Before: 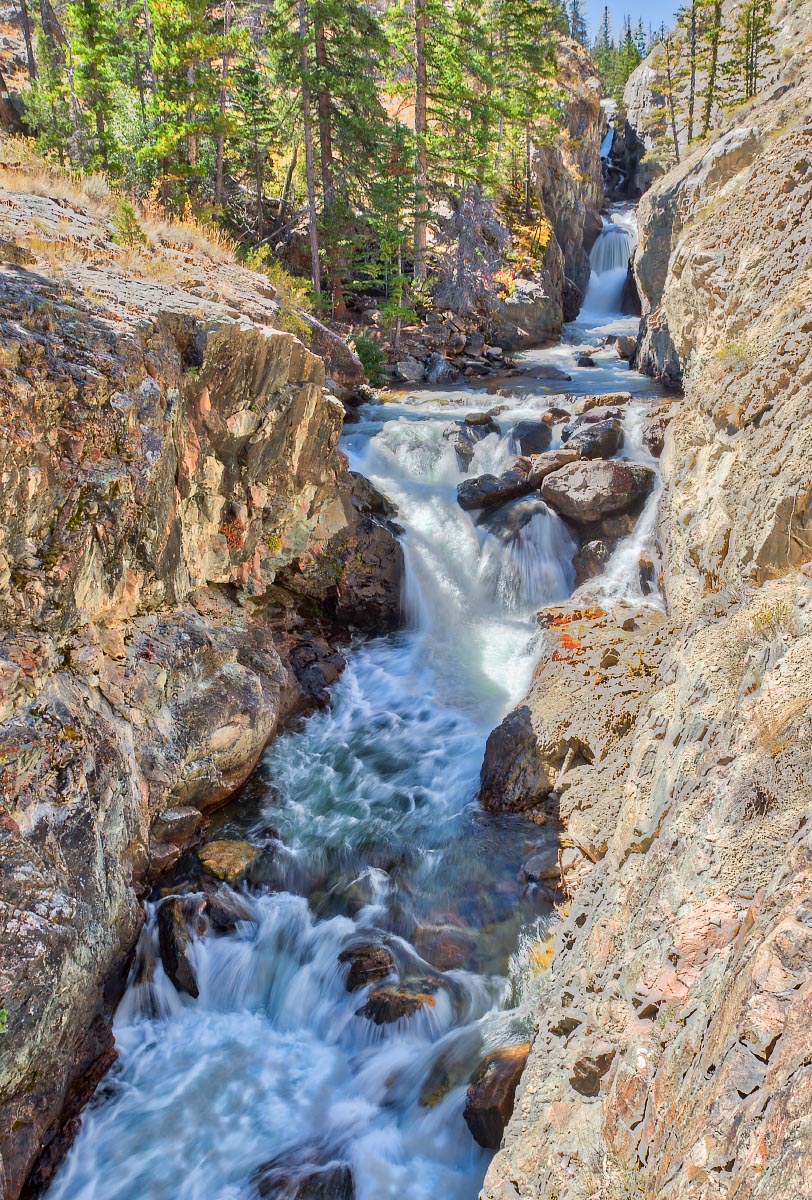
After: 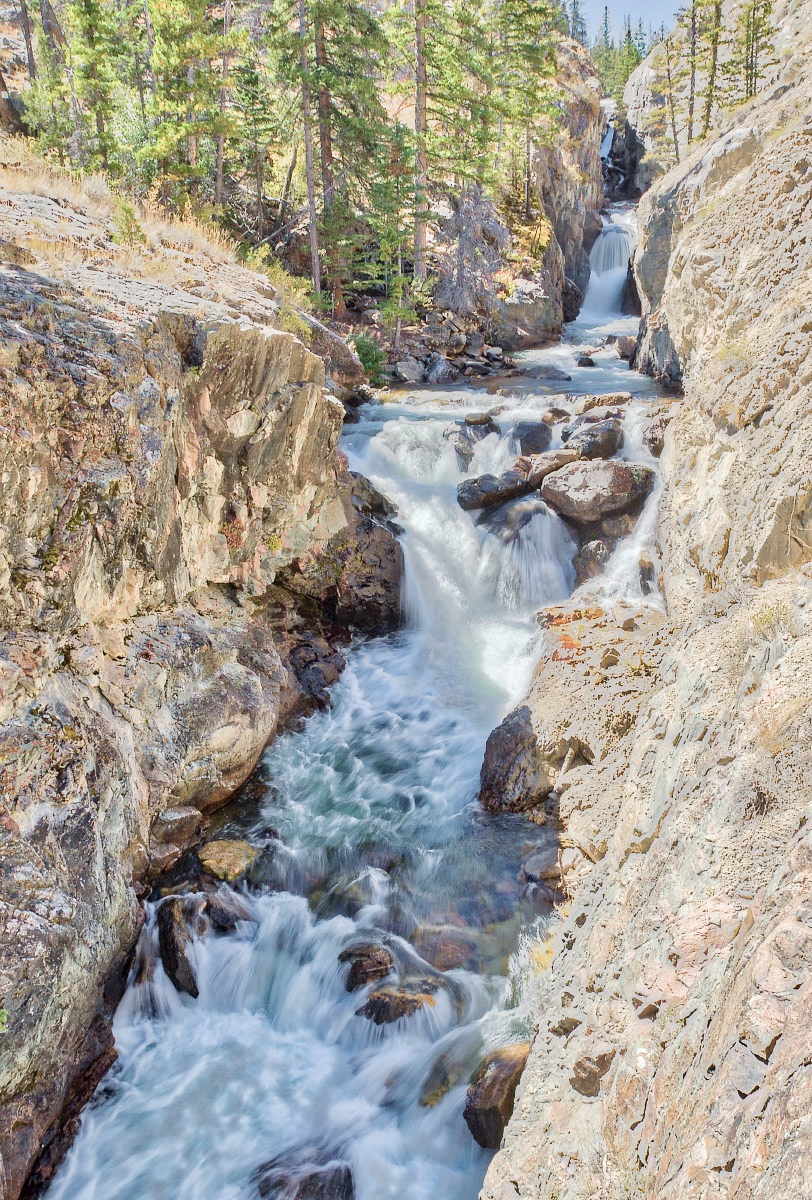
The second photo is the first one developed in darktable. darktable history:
base curve: curves: ch0 [(0, 0) (0.158, 0.273) (0.879, 0.895) (1, 1)], preserve colors none
color correction: highlights b* 0.068, saturation 0.566
velvia: strength 45.32%
